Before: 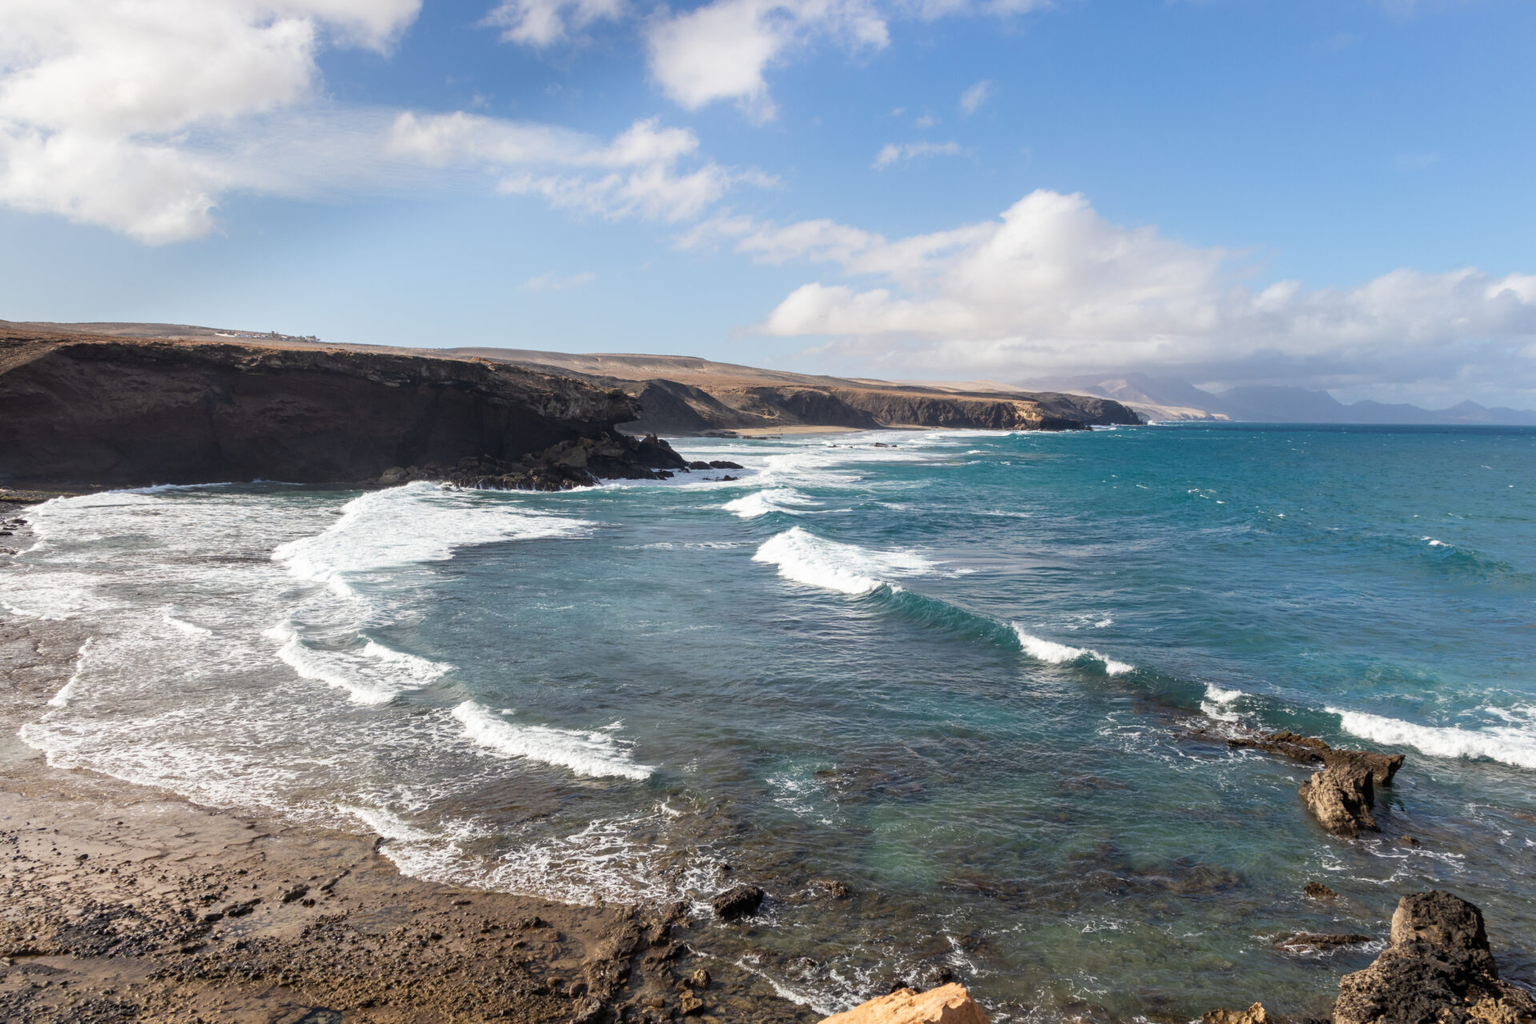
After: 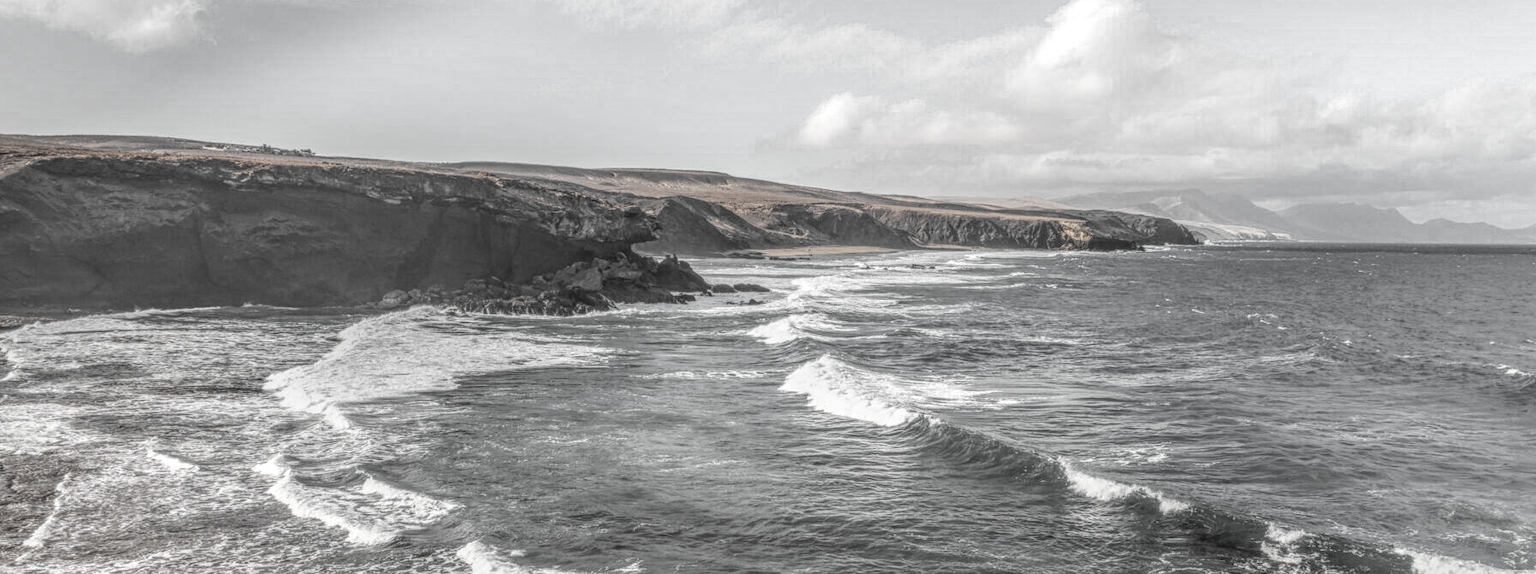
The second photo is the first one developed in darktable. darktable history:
color zones: curves: ch0 [(0, 0.613) (0.01, 0.613) (0.245, 0.448) (0.498, 0.529) (0.642, 0.665) (0.879, 0.777) (0.99, 0.613)]; ch1 [(0, 0.035) (0.121, 0.189) (0.259, 0.197) (0.415, 0.061) (0.589, 0.022) (0.732, 0.022) (0.857, 0.026) (0.991, 0.053)]
crop: left 1.744%, top 19.225%, right 5.069%, bottom 28.357%
local contrast: highlights 0%, shadows 0%, detail 200%, midtone range 0.25
